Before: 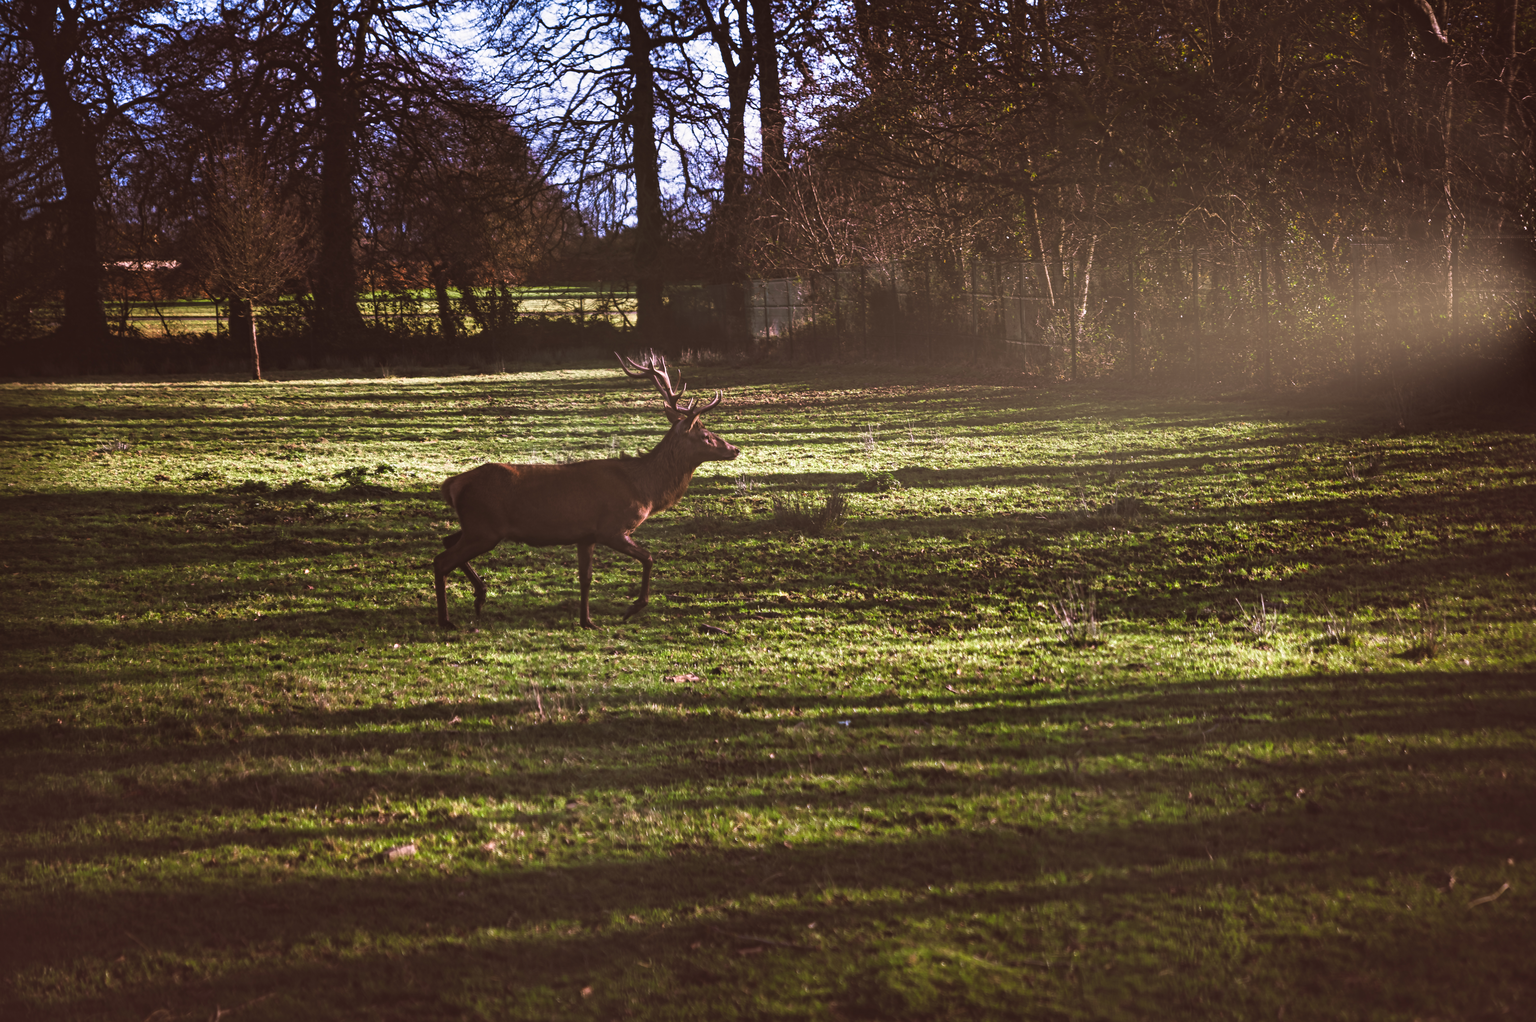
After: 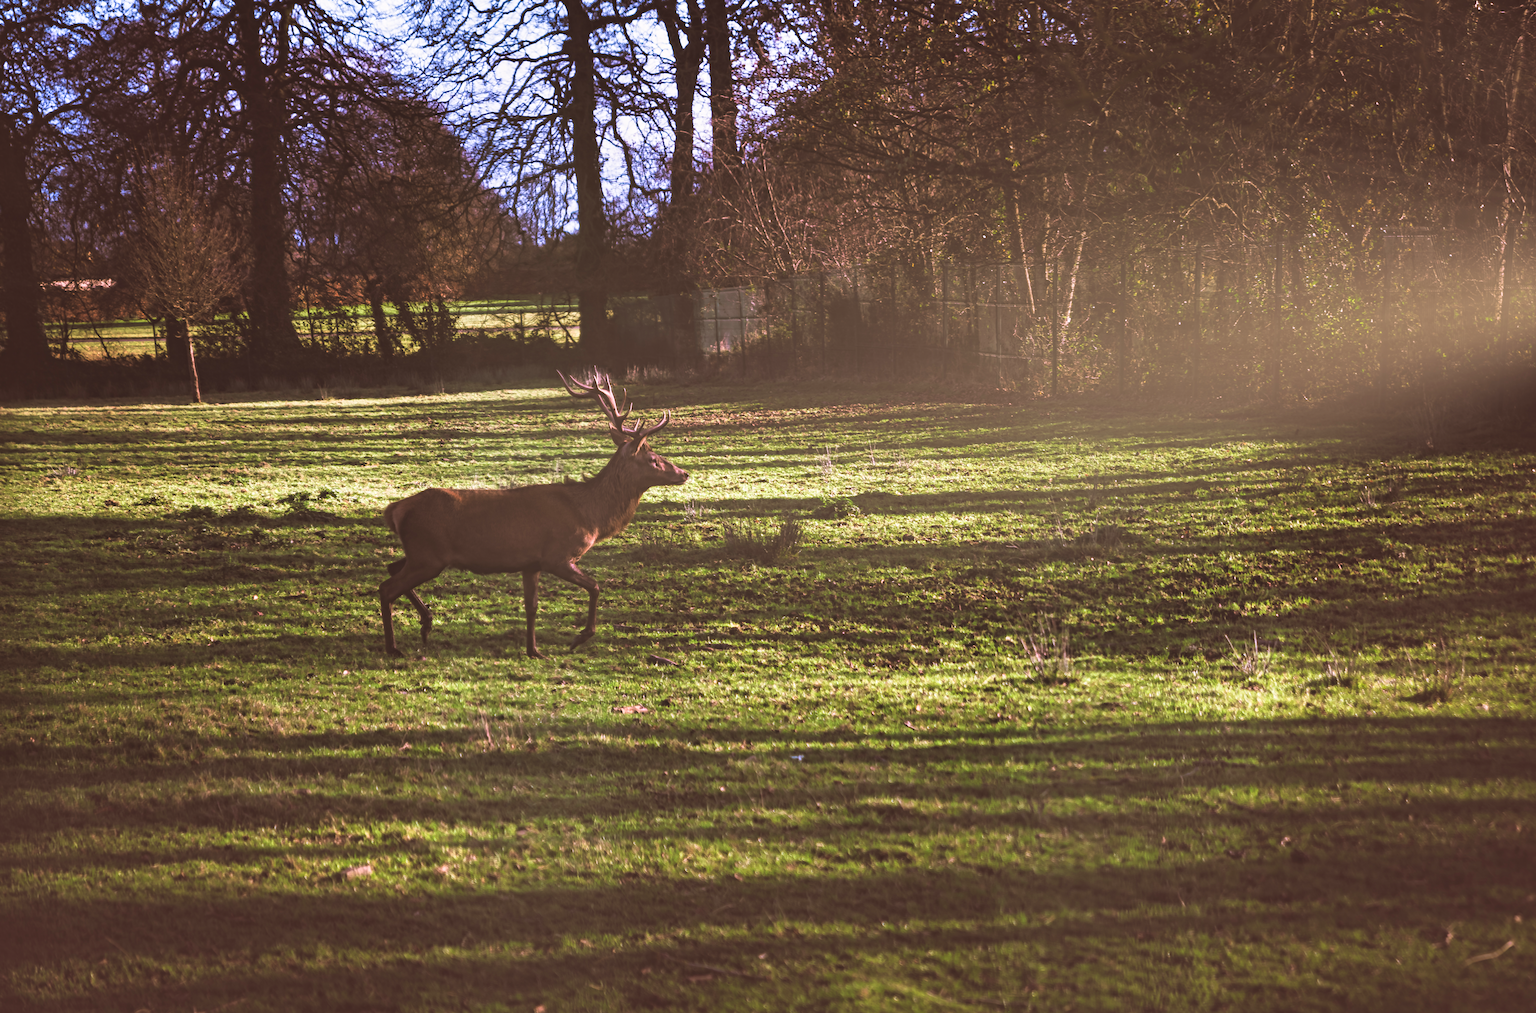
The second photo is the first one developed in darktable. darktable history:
contrast brightness saturation: brightness 0.13
rotate and perspective: rotation 0.062°, lens shift (vertical) 0.115, lens shift (horizontal) -0.133, crop left 0.047, crop right 0.94, crop top 0.061, crop bottom 0.94
velvia: on, module defaults
